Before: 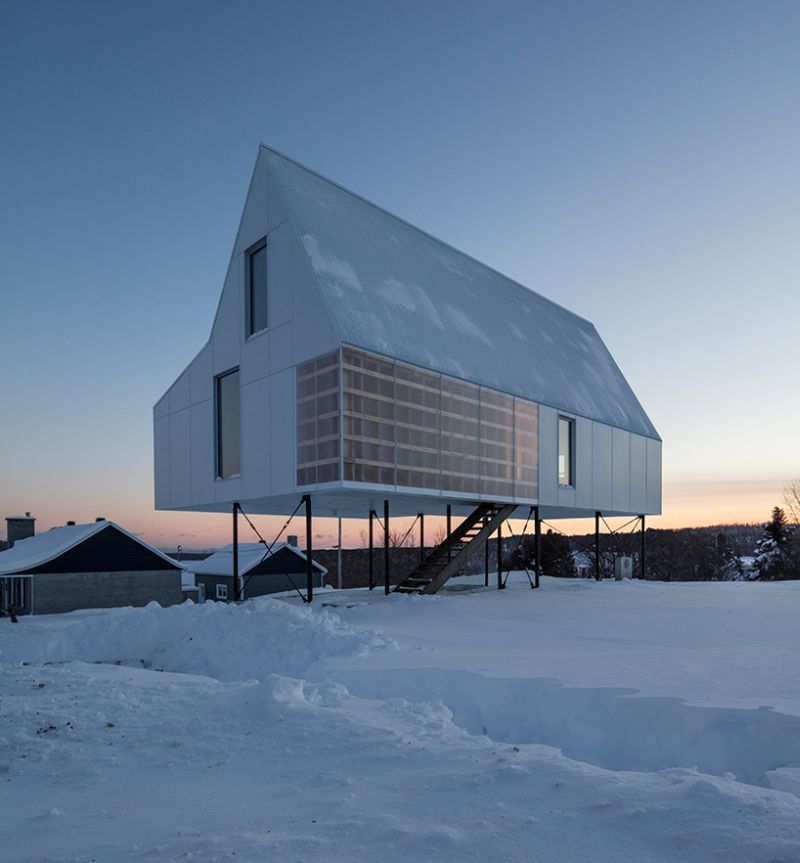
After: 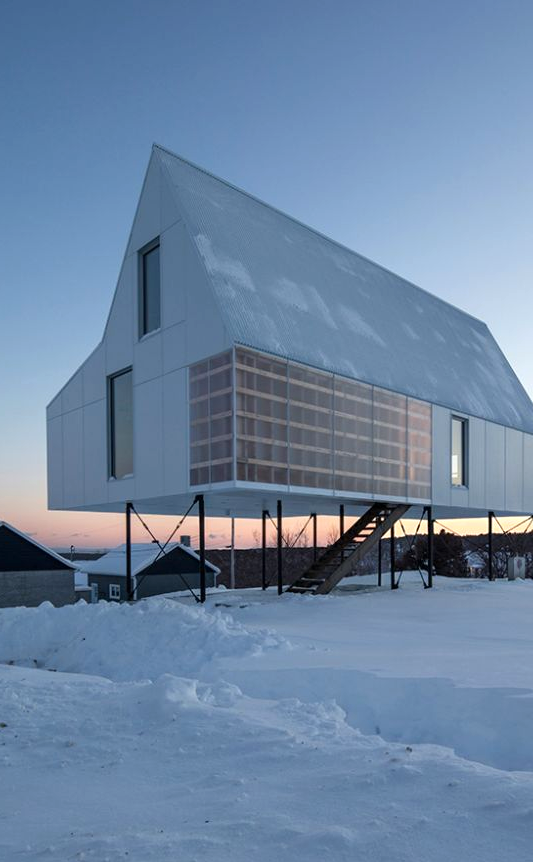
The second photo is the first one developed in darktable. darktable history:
exposure: exposure 0.376 EV, compensate highlight preservation false
crop and rotate: left 13.537%, right 19.796%
